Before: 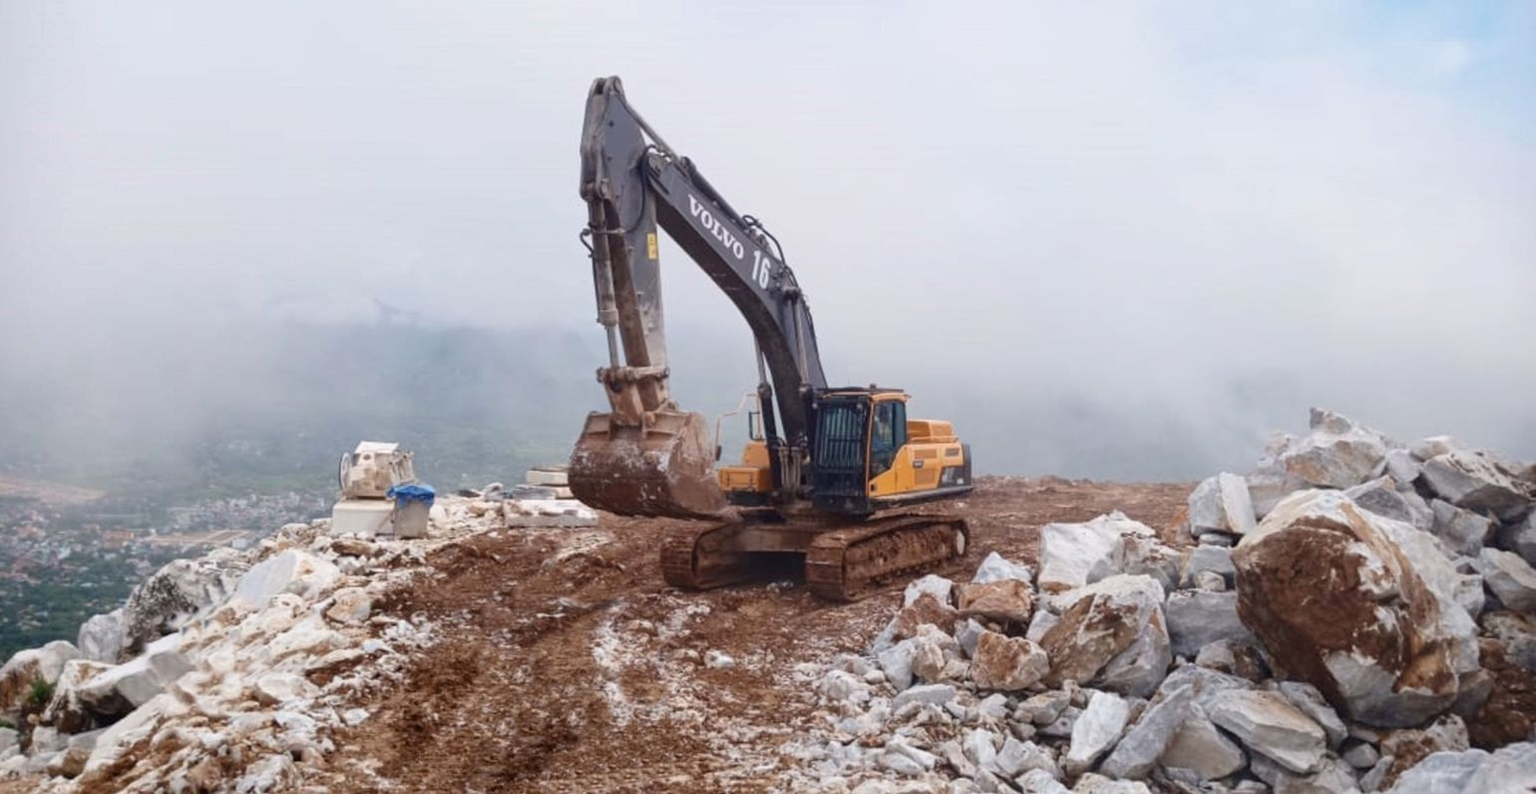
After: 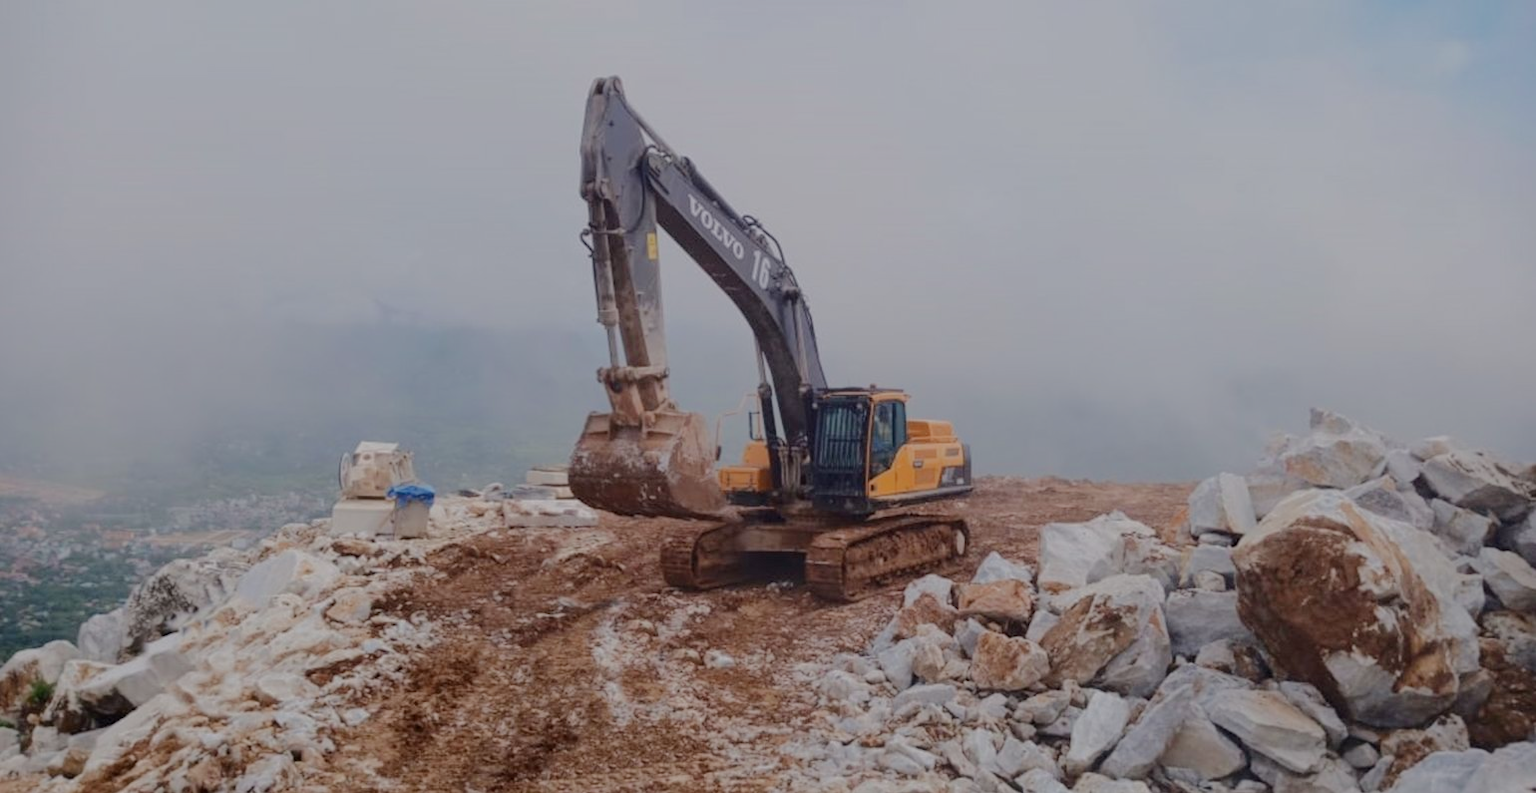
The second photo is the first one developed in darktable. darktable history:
tone equalizer: -8 EV -0.004 EV, -7 EV 0.028 EV, -6 EV -0.007 EV, -5 EV 0.005 EV, -4 EV -0.046 EV, -3 EV -0.237 EV, -2 EV -0.643 EV, -1 EV -1 EV, +0 EV -0.957 EV, edges refinement/feathering 500, mask exposure compensation -1.57 EV, preserve details no
